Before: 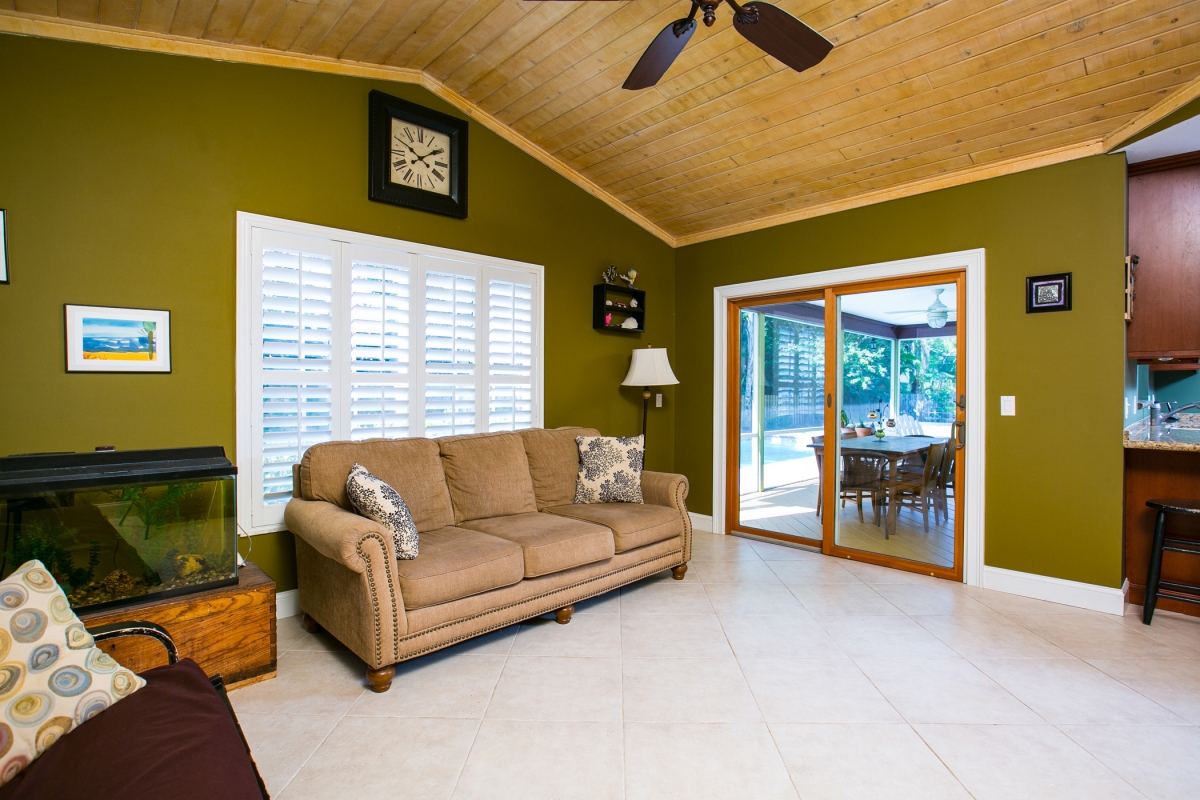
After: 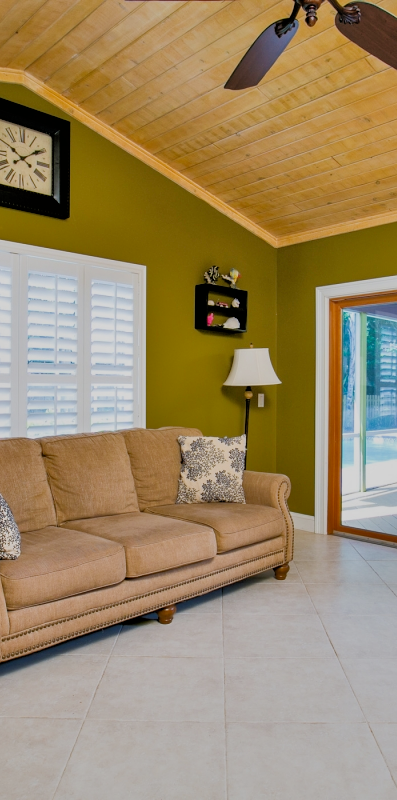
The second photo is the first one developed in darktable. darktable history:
shadows and highlights: shadows 59.54, highlights -60.18, soften with gaussian
tone equalizer: -7 EV 0.153 EV, -6 EV 0.589 EV, -5 EV 1.12 EV, -4 EV 1.35 EV, -3 EV 1.14 EV, -2 EV 0.6 EV, -1 EV 0.151 EV
crop: left 33.236%, right 33.676%
filmic rgb: black relative exposure -4.83 EV, white relative exposure 4.02 EV, hardness 2.8
